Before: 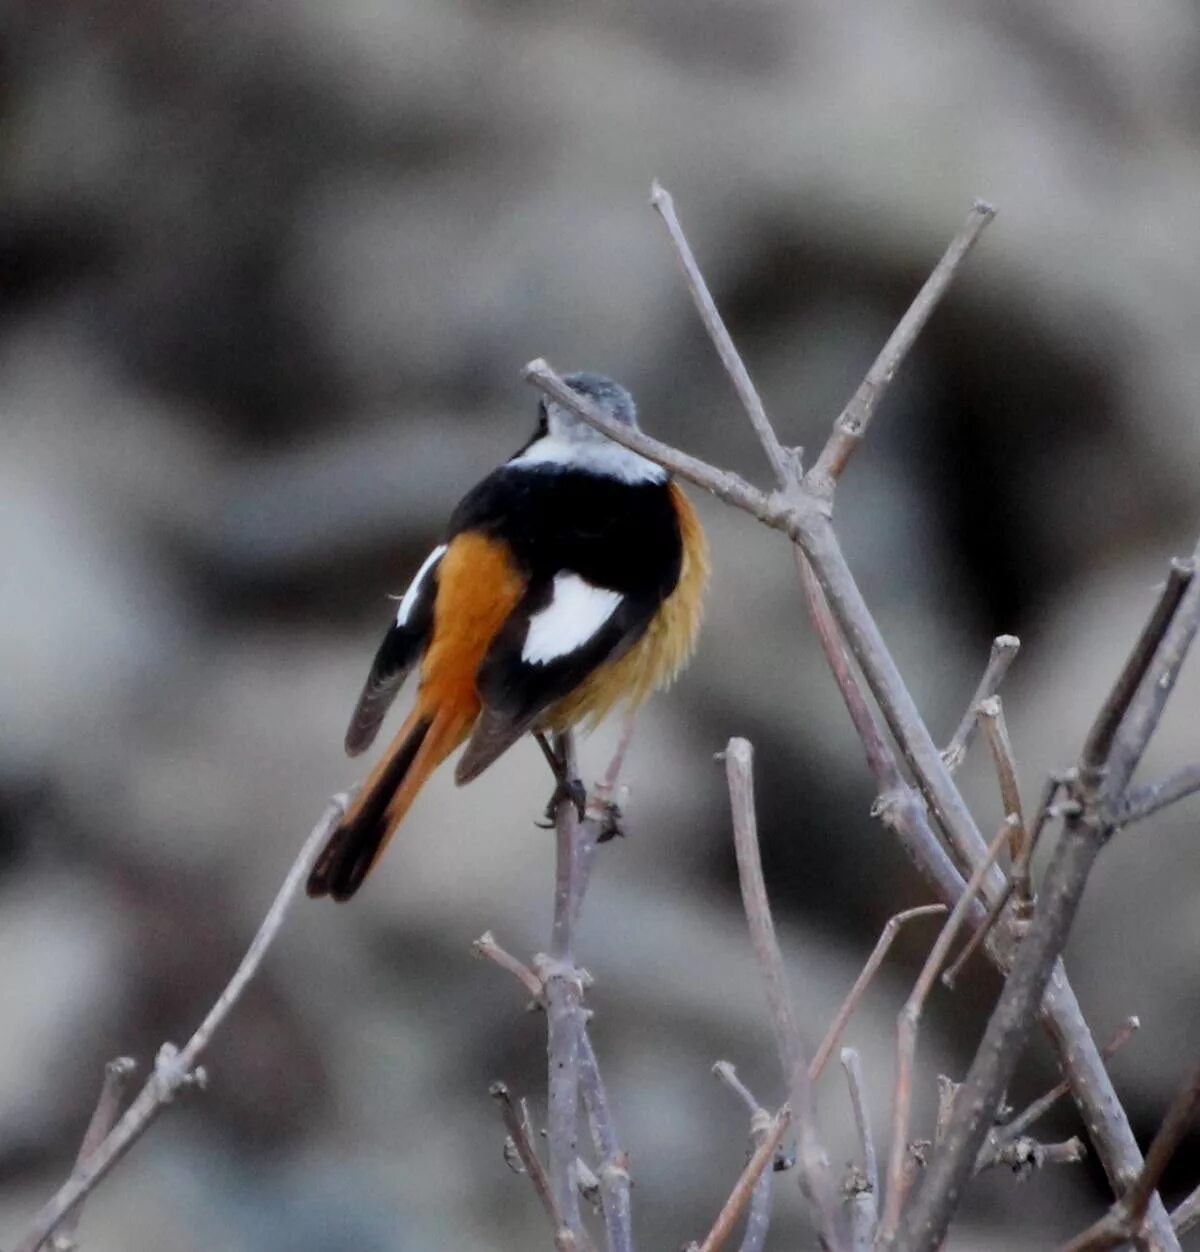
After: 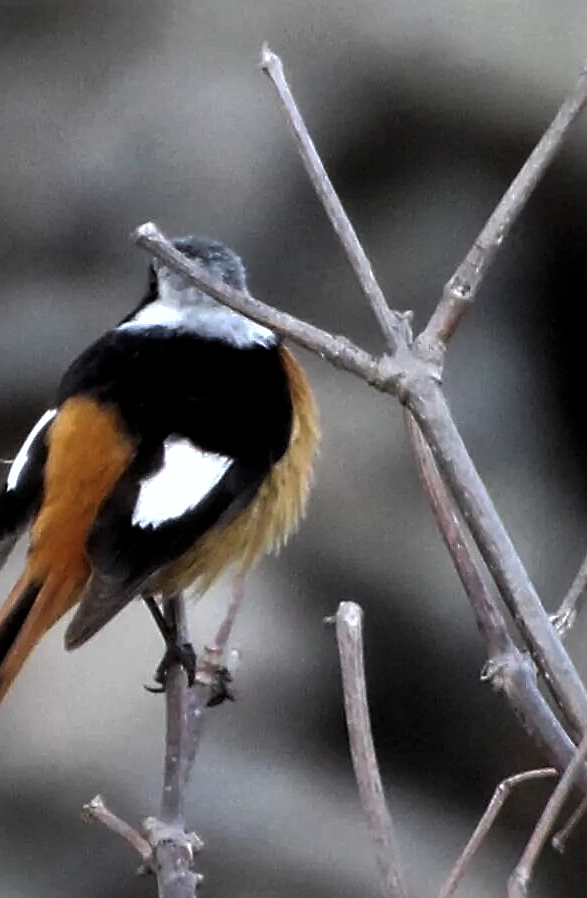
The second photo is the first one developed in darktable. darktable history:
sharpen: on, module defaults
crop: left 32.511%, top 10.923%, right 18.534%, bottom 17.341%
exposure: exposure 0.812 EV, compensate exposure bias true, compensate highlight preservation false
levels: levels [0, 0.618, 1]
shadows and highlights: on, module defaults
